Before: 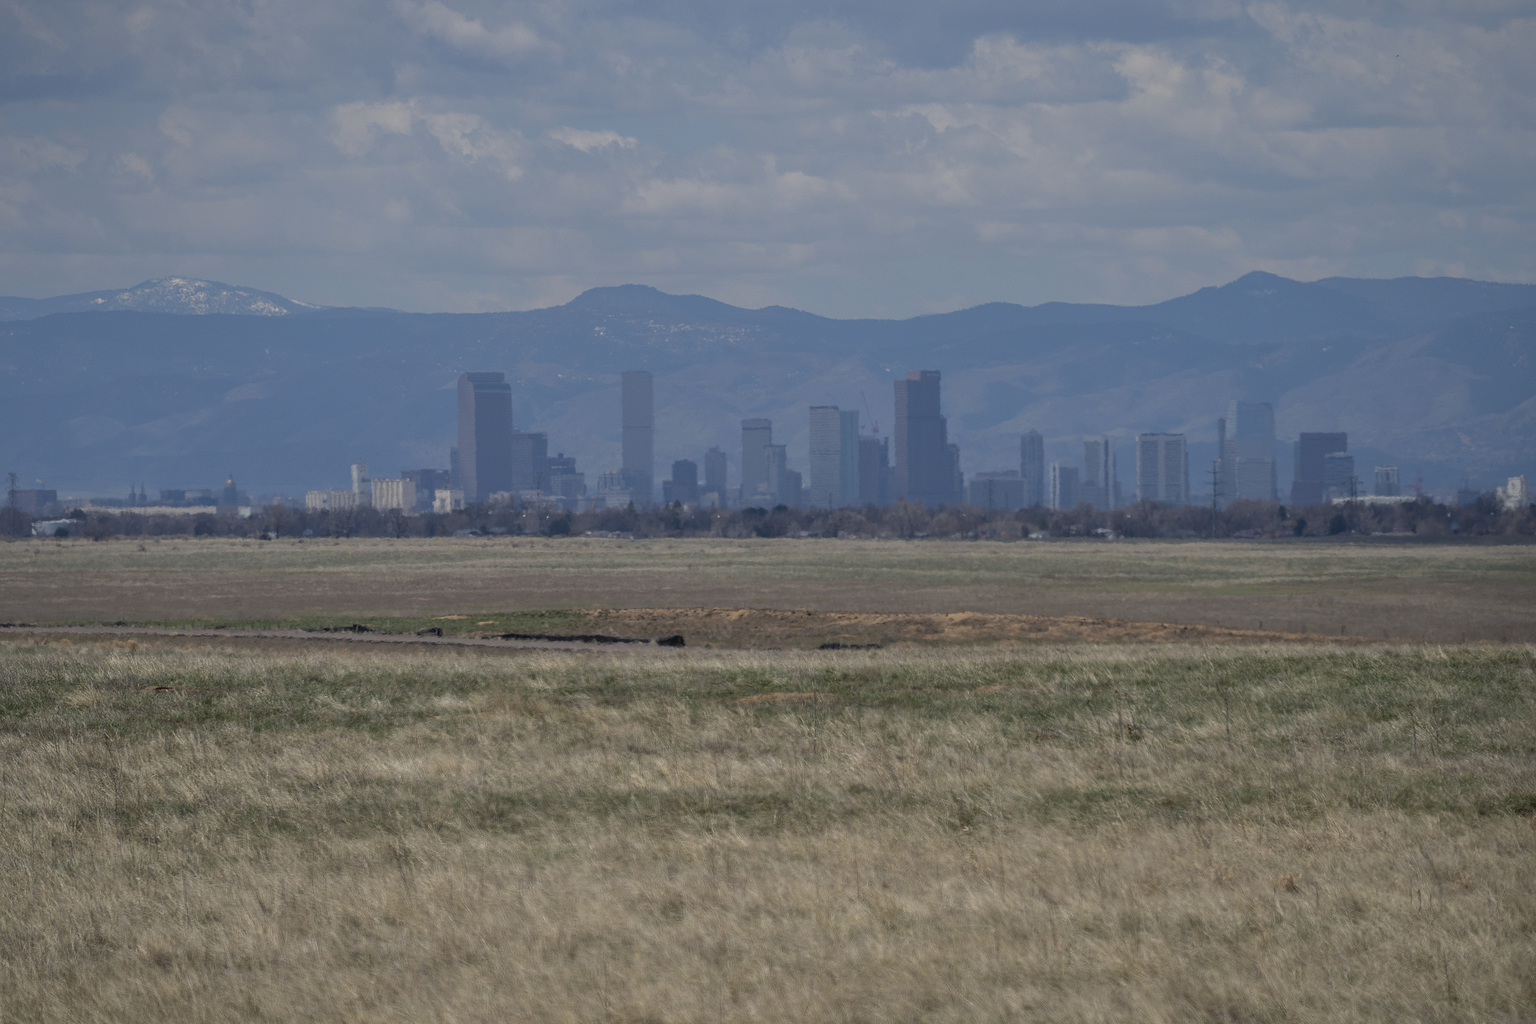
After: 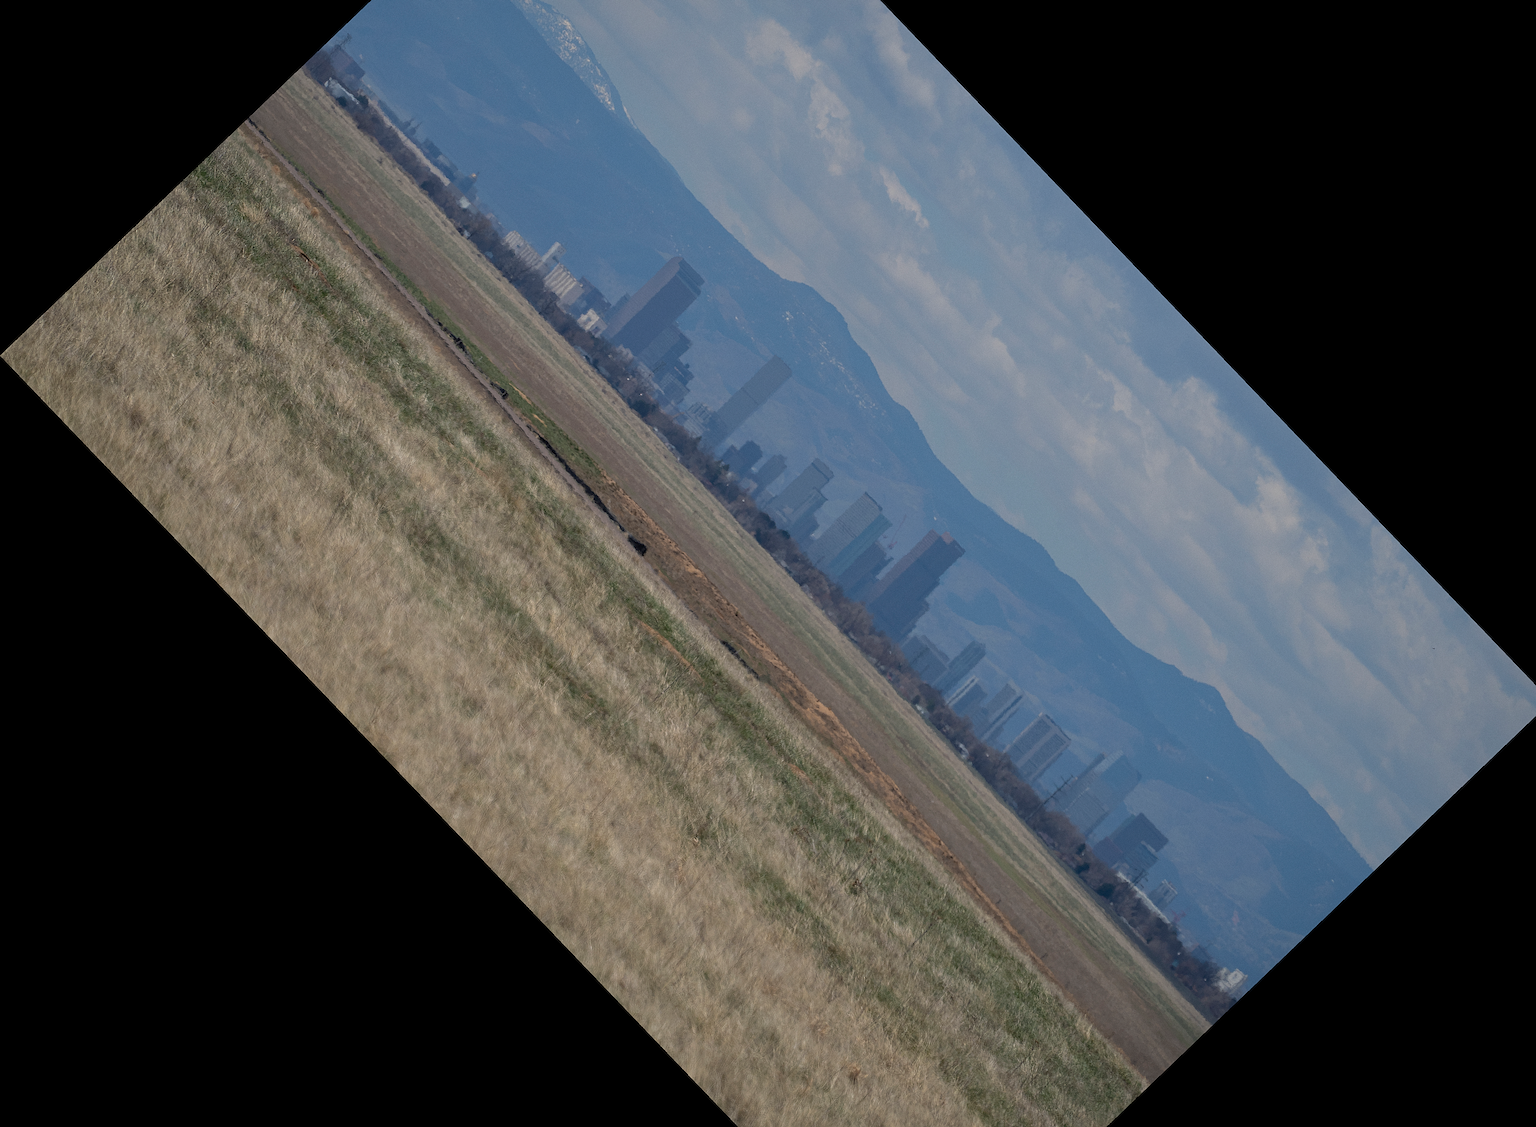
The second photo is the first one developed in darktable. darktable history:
crop and rotate: angle -46.26°, top 16.234%, right 0.912%, bottom 11.704%
grain: coarseness 0.09 ISO, strength 10%
sharpen: on, module defaults
